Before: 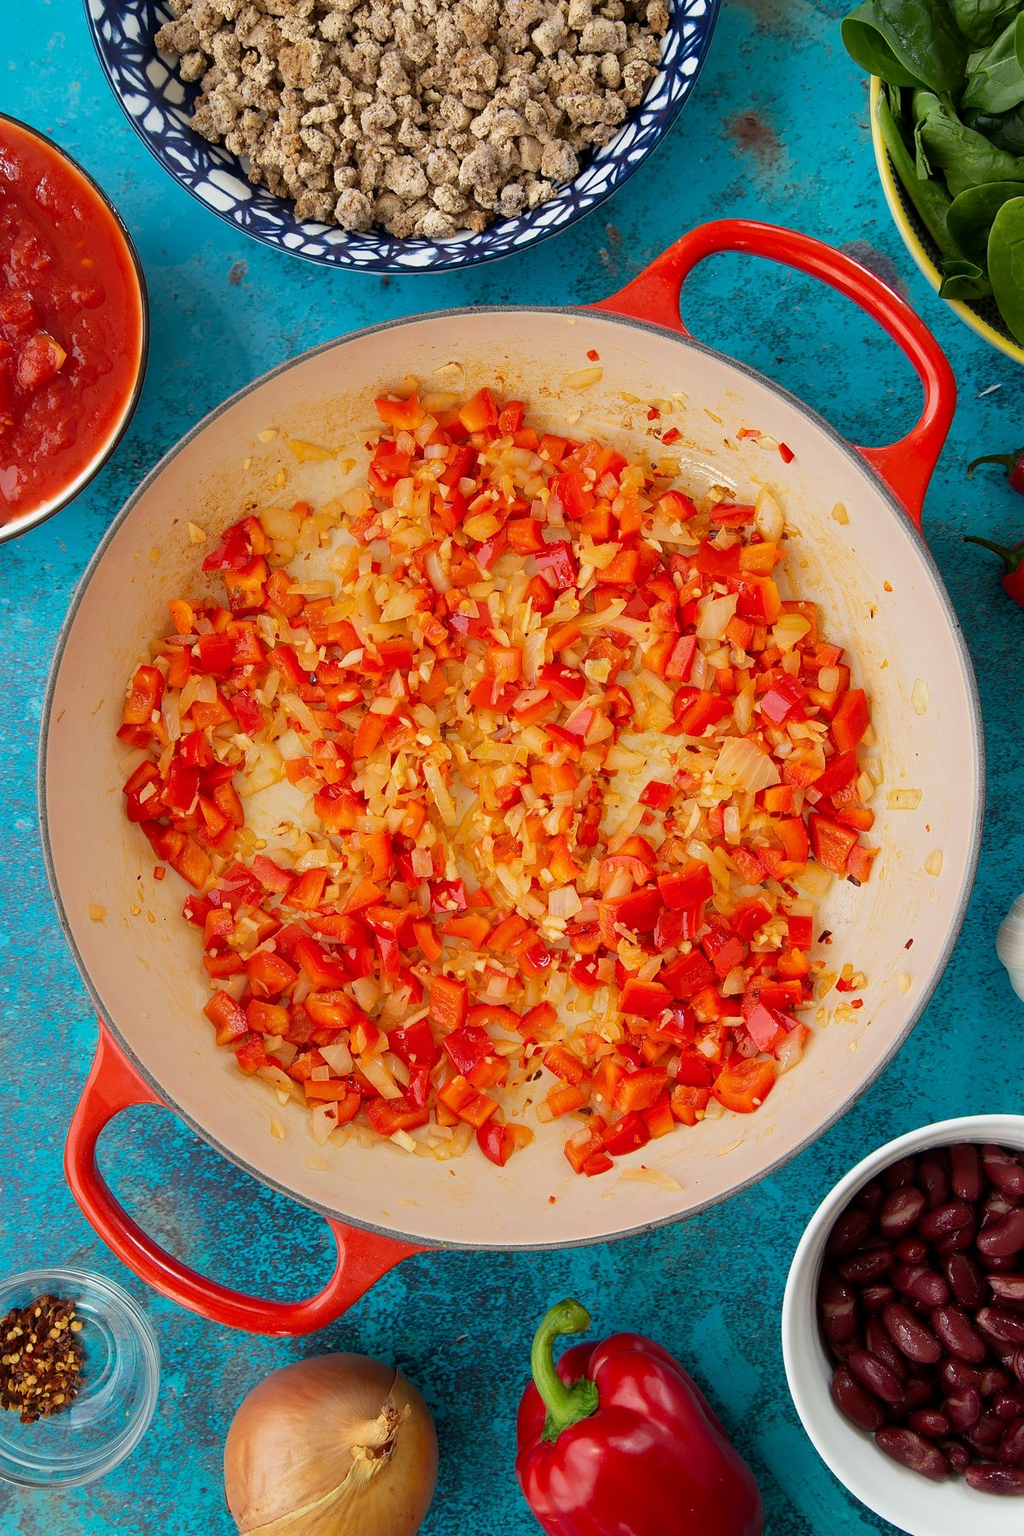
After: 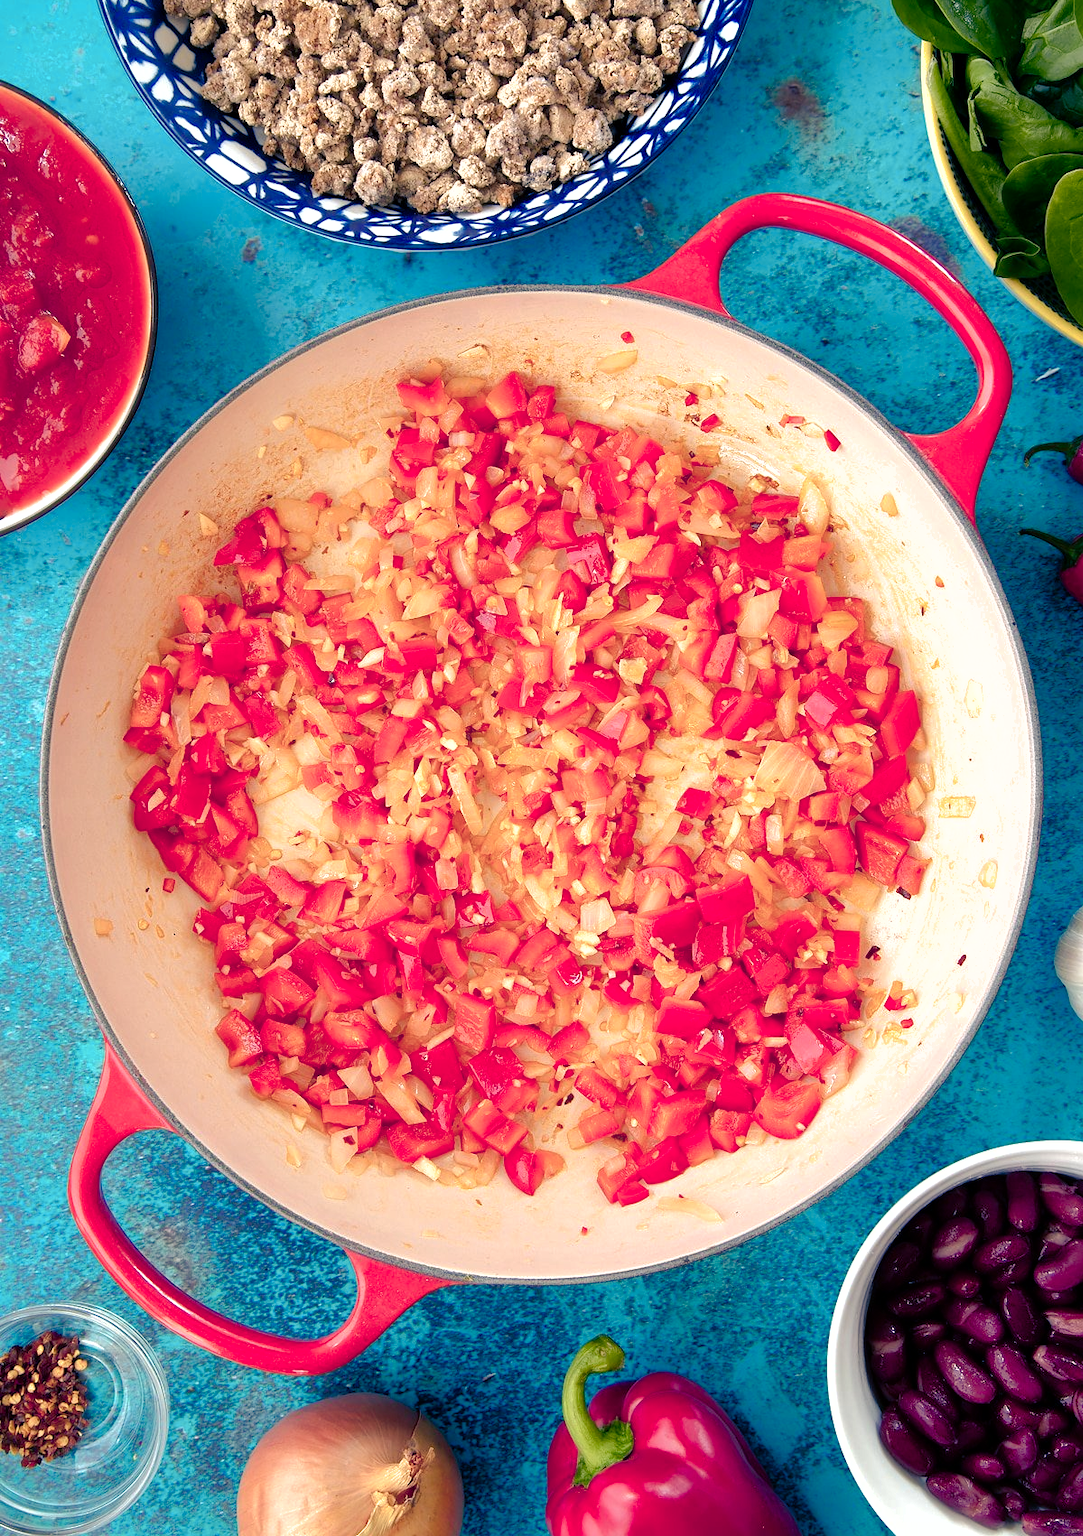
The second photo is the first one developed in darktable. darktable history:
shadows and highlights: on, module defaults
color balance rgb: shadows lift › luminance -41.12%, shadows lift › chroma 13.836%, shadows lift › hue 259.42°, perceptual saturation grading › global saturation 20%, perceptual saturation grading › highlights -49.545%, perceptual saturation grading › shadows 25.694%, hue shift -8.1°
crop and rotate: top 2.429%, bottom 3.031%
tone equalizer: -8 EV -0.724 EV, -7 EV -0.733 EV, -6 EV -0.572 EV, -5 EV -0.425 EV, -3 EV 0.382 EV, -2 EV 0.6 EV, -1 EV 0.693 EV, +0 EV 0.737 EV
